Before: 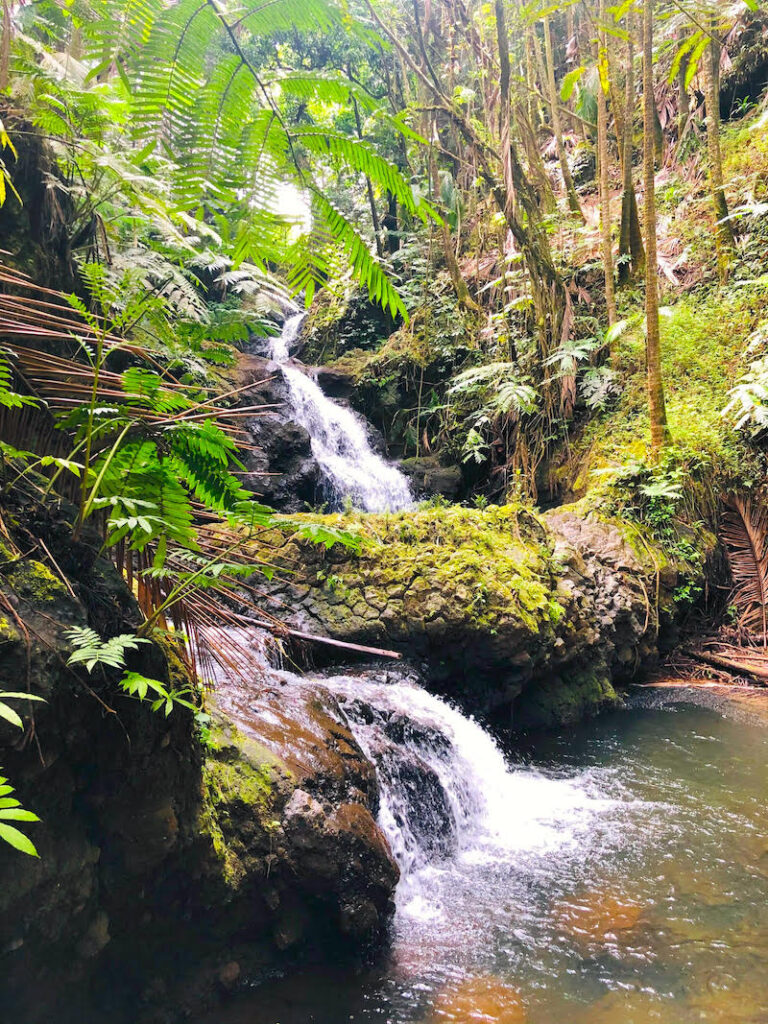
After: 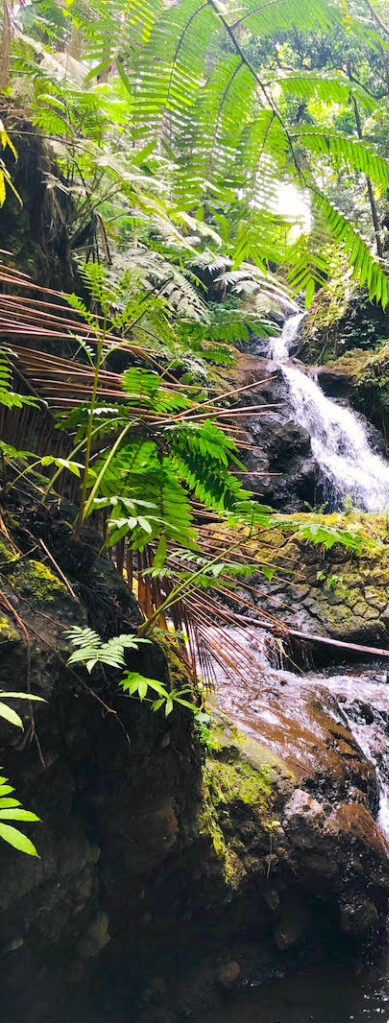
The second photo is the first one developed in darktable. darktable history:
crop and rotate: left 0.007%, top 0%, right 49.224%
